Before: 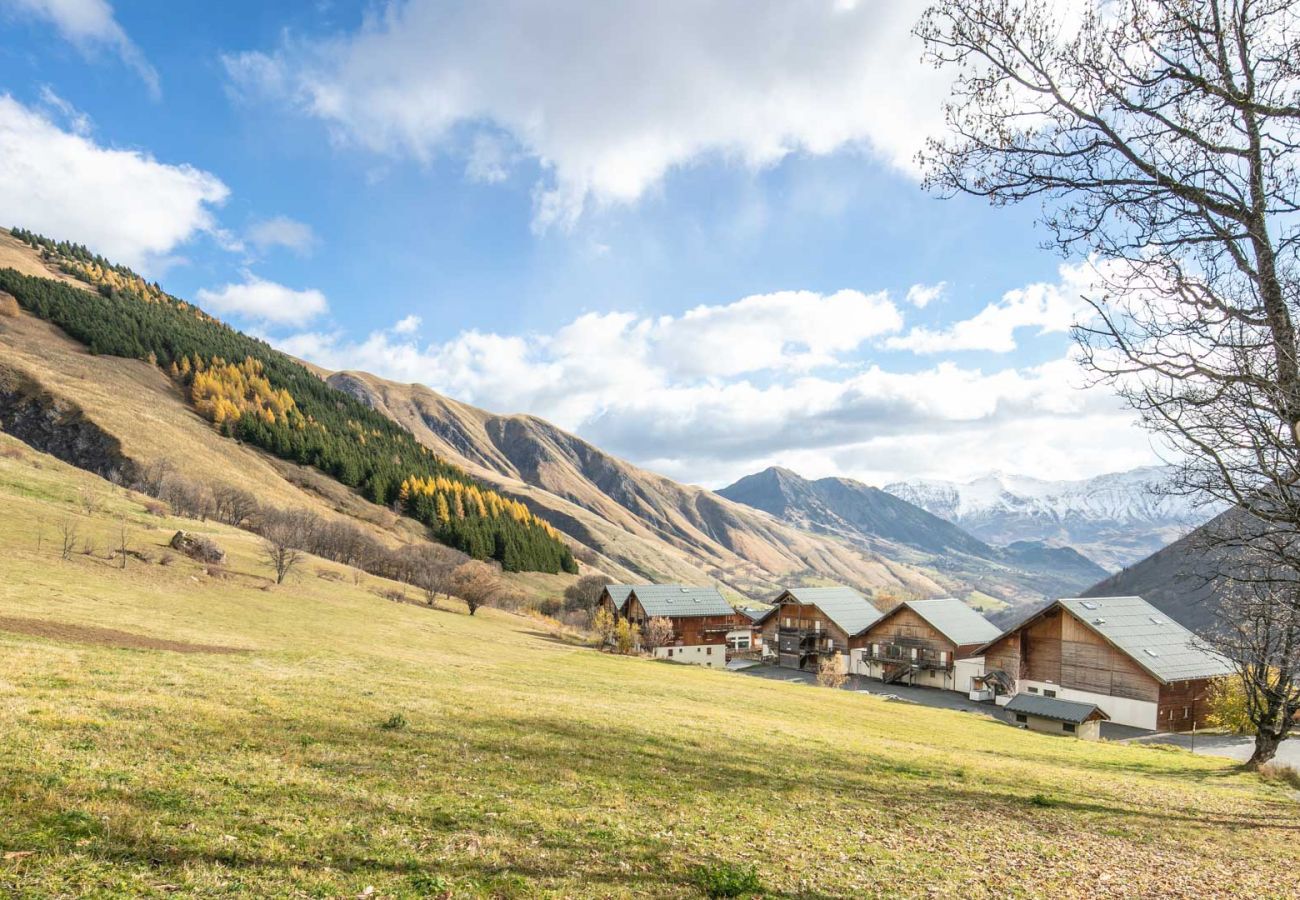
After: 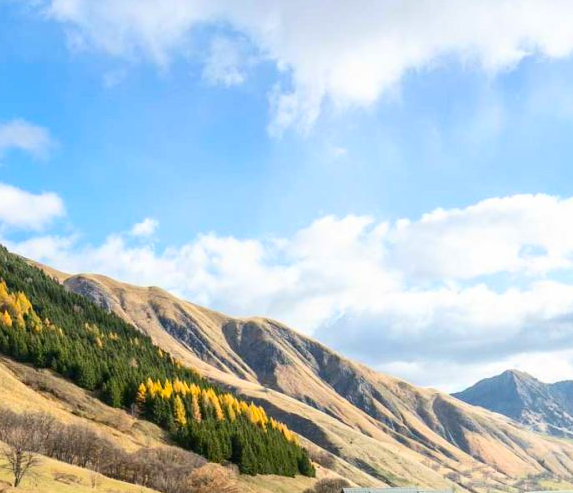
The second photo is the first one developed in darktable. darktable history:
crop: left 20.248%, top 10.86%, right 35.675%, bottom 34.321%
contrast brightness saturation: contrast 0.16, saturation 0.32
